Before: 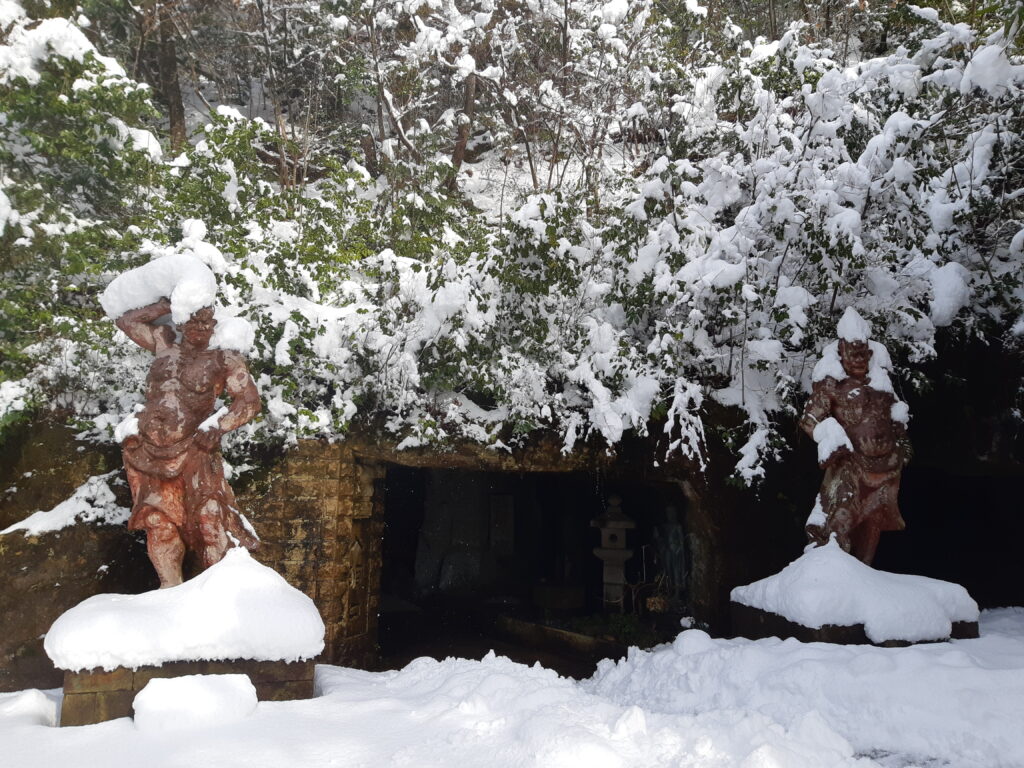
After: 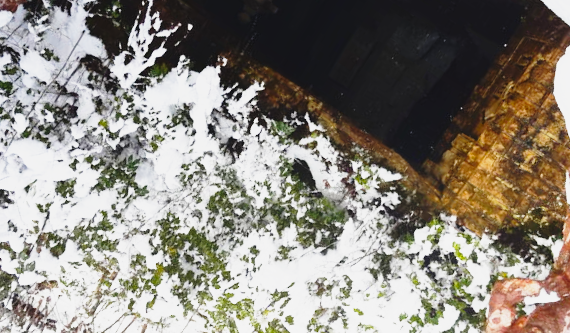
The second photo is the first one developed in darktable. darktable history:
exposure: black level correction 0, exposure 0.395 EV, compensate exposure bias true, compensate highlight preservation false
color balance rgb: perceptual saturation grading › global saturation 30.957%
contrast equalizer: octaves 7, y [[0.5 ×4, 0.483, 0.43], [0.5 ×6], [0.5 ×6], [0 ×6], [0 ×6]]
base curve: curves: ch0 [(0, 0) (0.026, 0.03) (0.109, 0.232) (0.351, 0.748) (0.669, 0.968) (1, 1)], preserve colors none
crop and rotate: angle 148.11°, left 9.104%, top 15.59%, right 4.379%, bottom 16.934%
tone equalizer: edges refinement/feathering 500, mask exposure compensation -1.57 EV, preserve details no
contrast brightness saturation: contrast -0.081, brightness -0.032, saturation -0.109
